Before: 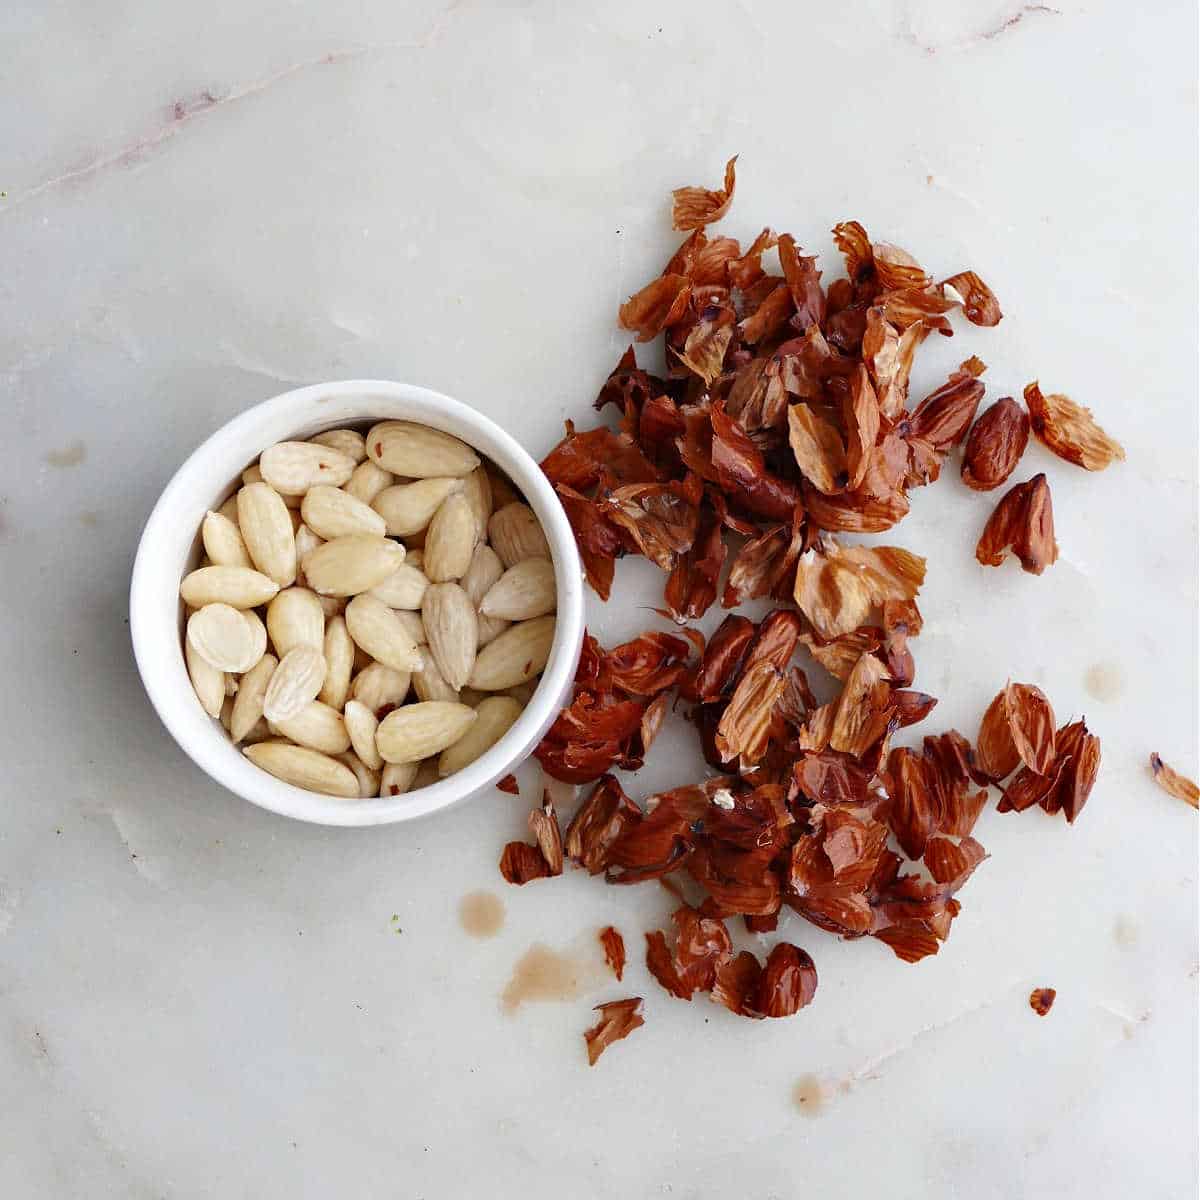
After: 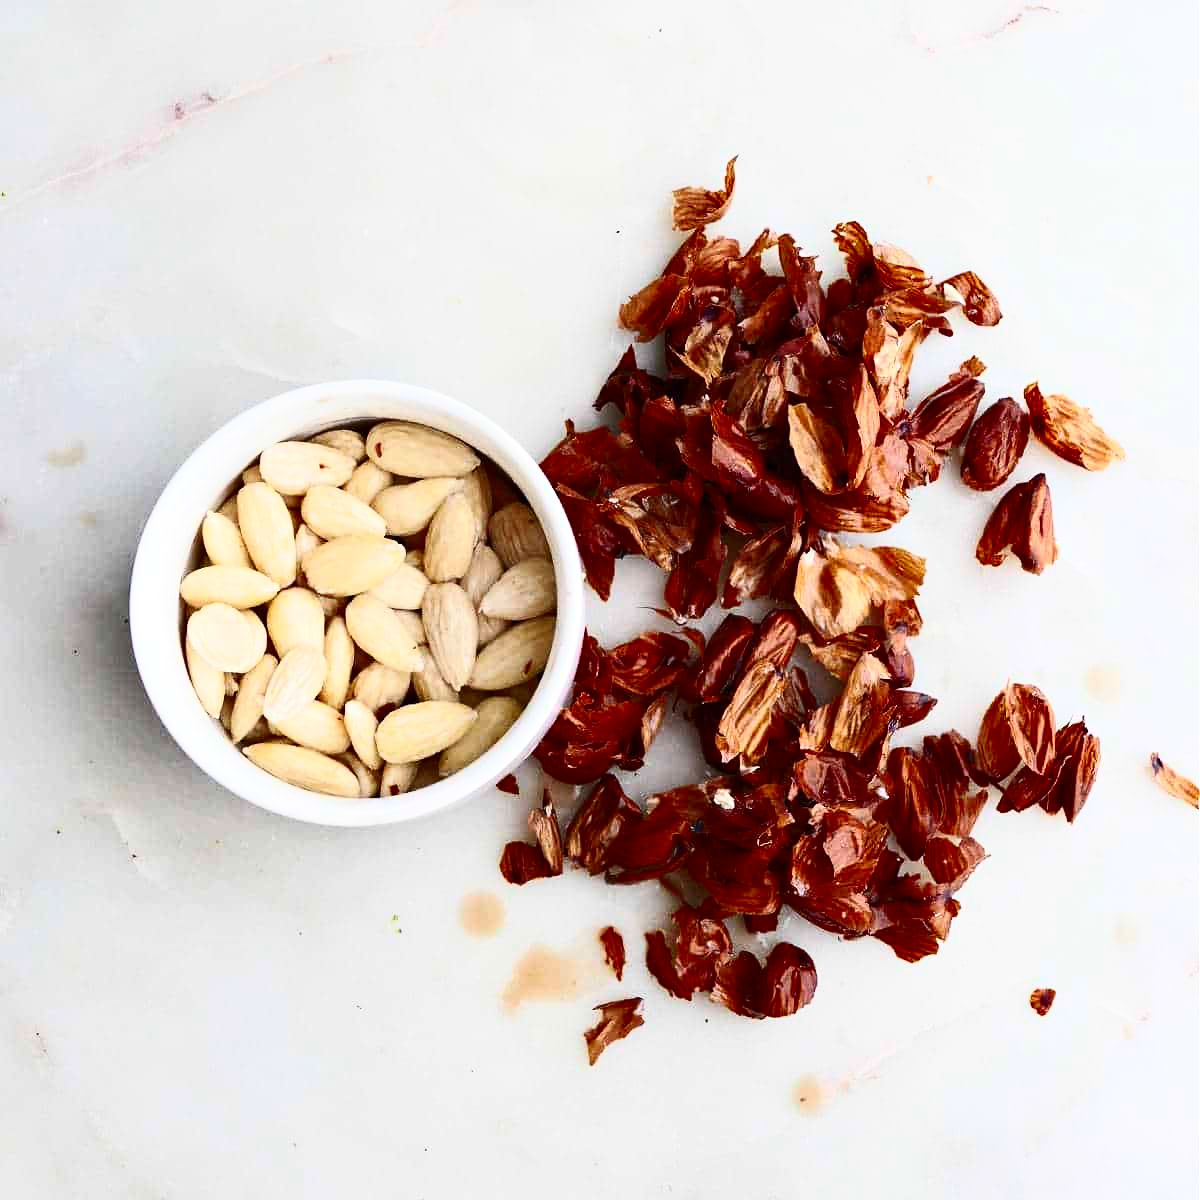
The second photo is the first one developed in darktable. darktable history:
tone equalizer: on, module defaults
contrast brightness saturation: contrast 0.402, brightness 0.098, saturation 0.208
